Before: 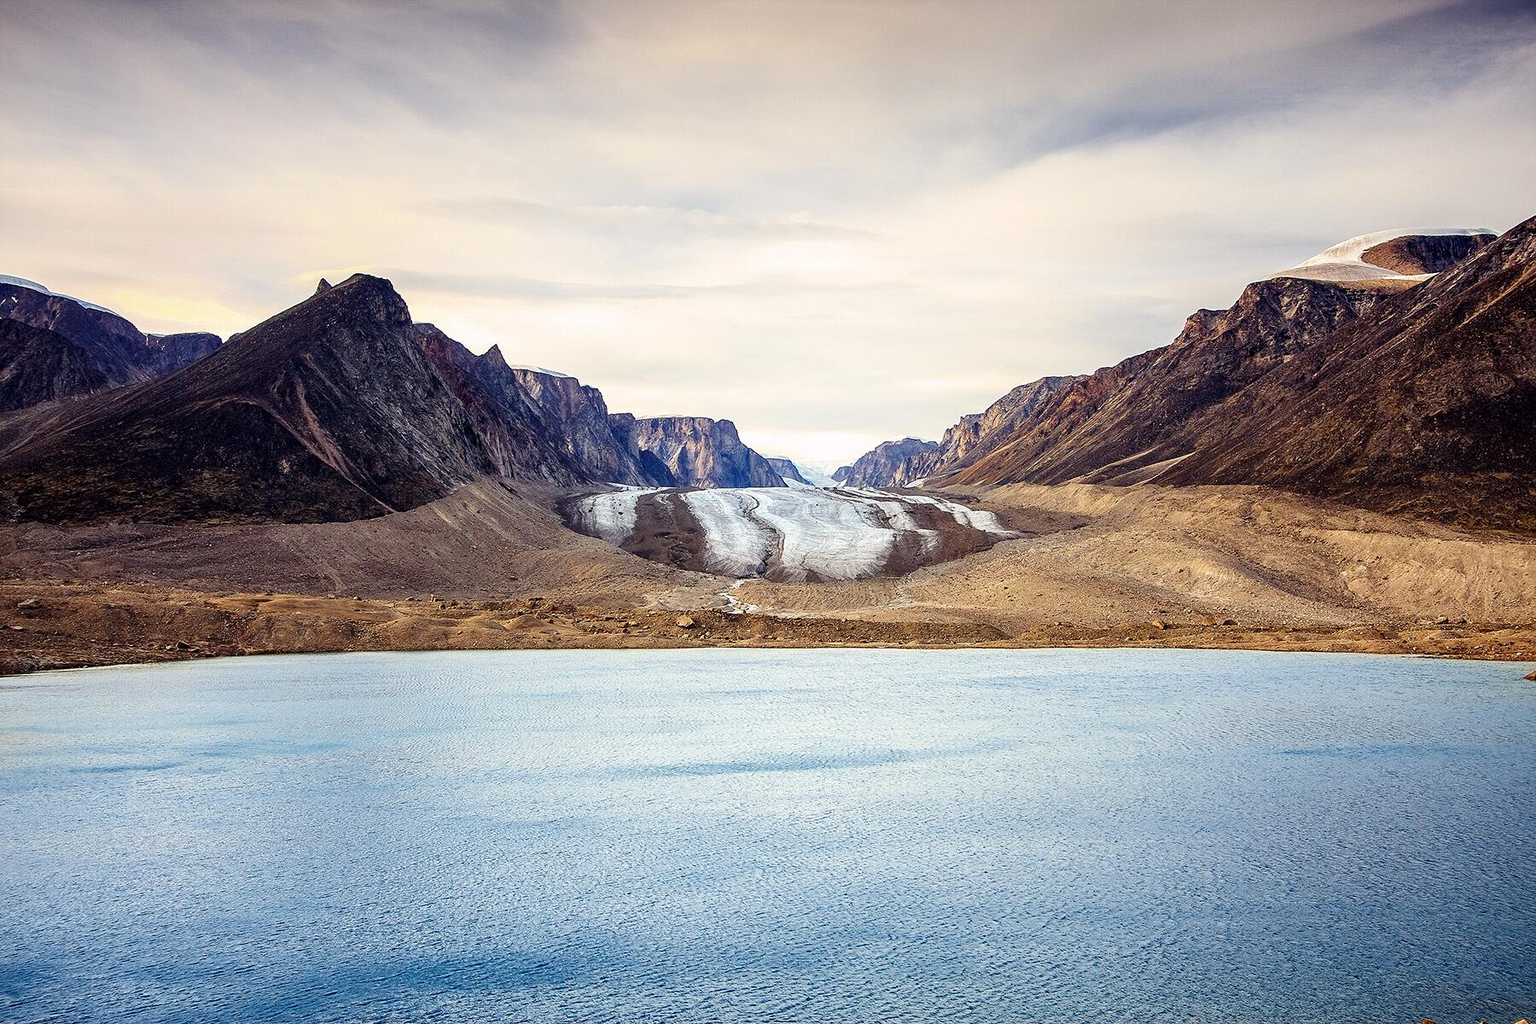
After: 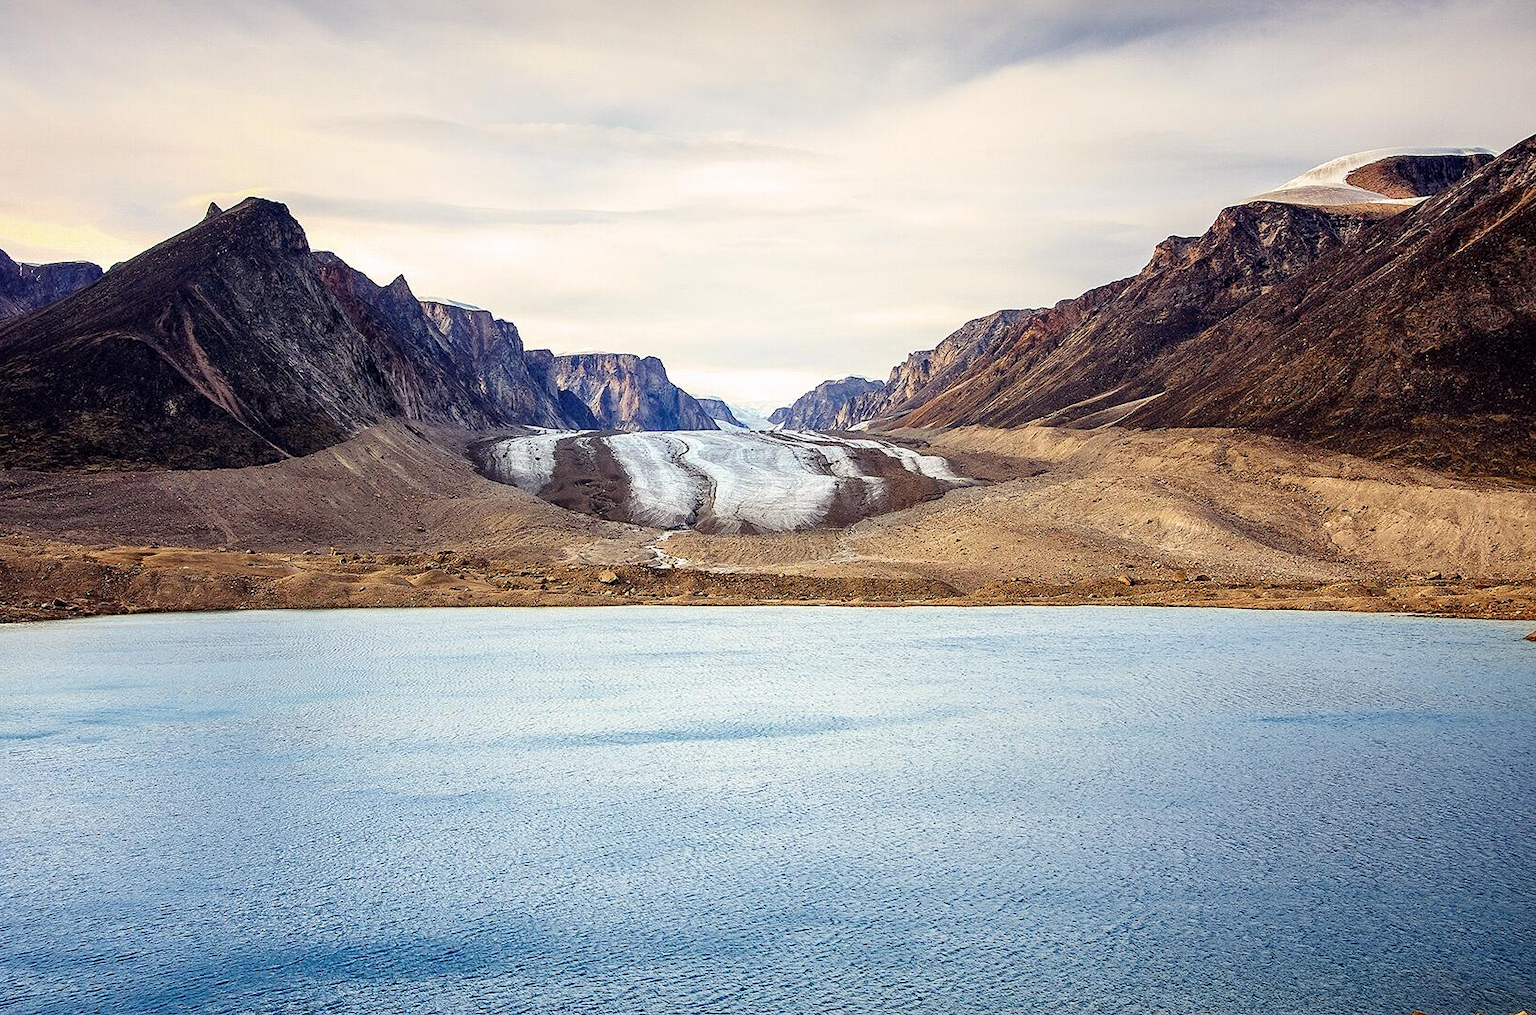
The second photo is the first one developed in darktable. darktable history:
crop and rotate: left 8.355%, top 9.147%
